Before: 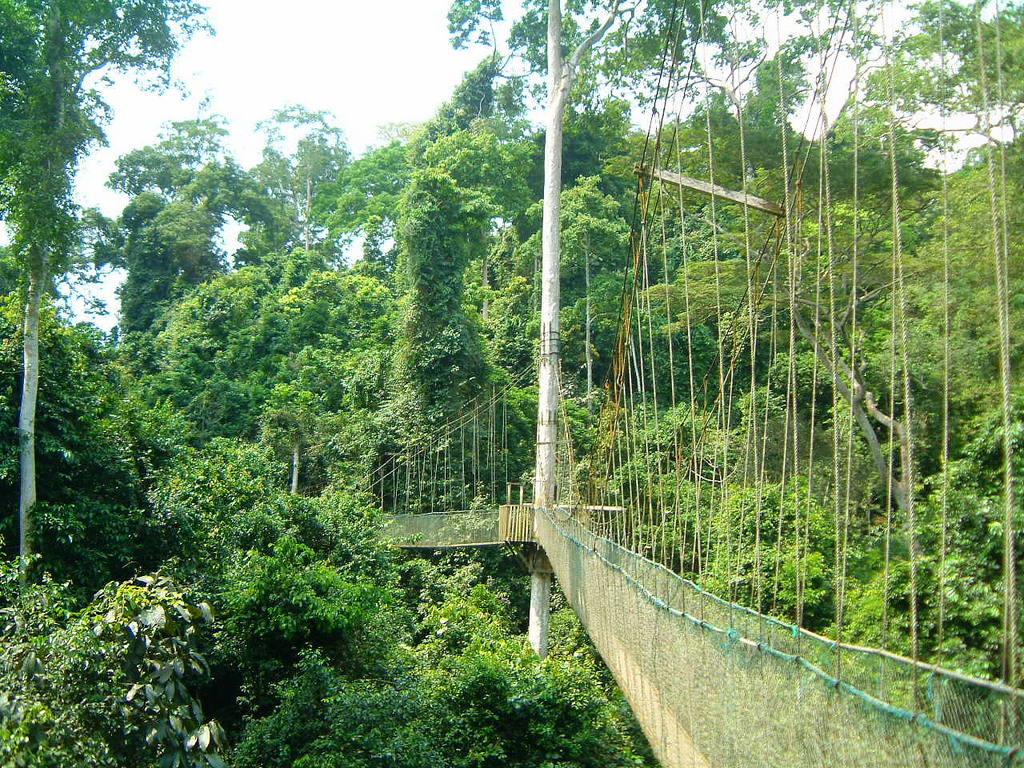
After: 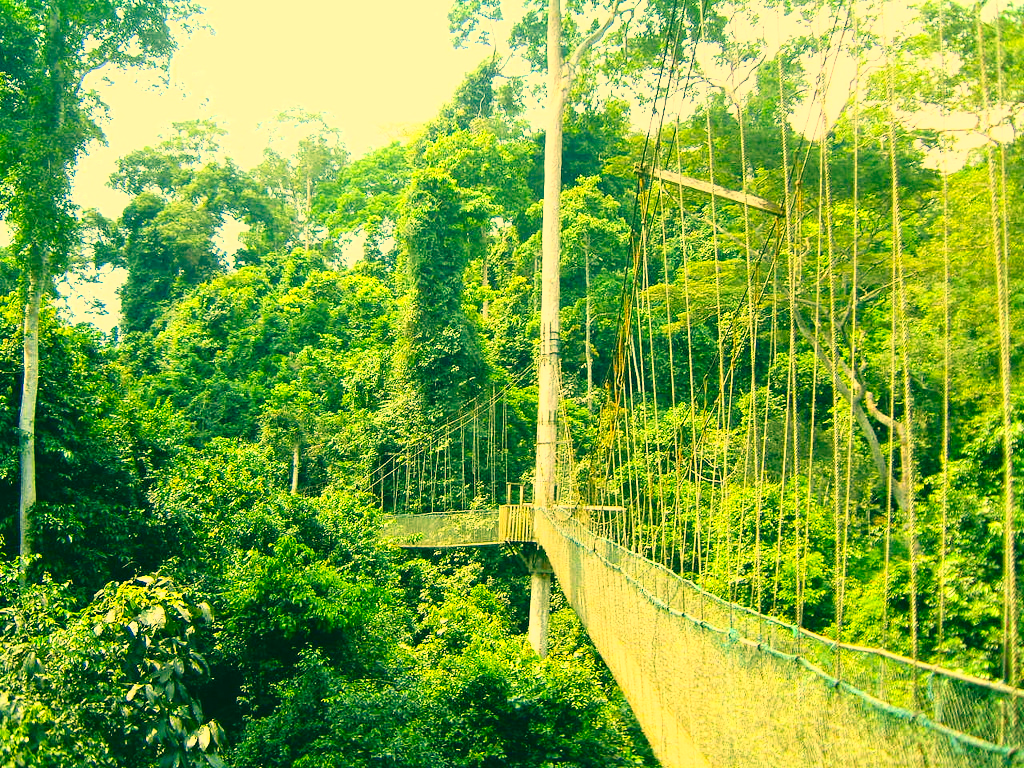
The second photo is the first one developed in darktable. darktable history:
color correction: highlights a* 1.83, highlights b* 34.02, shadows a* -36.68, shadows b* -5.48
haze removal: strength 0.12, distance 0.25, compatibility mode true, adaptive false
base curve: curves: ch0 [(0, 0) (0.557, 0.834) (1, 1)]
white balance: red 1.127, blue 0.943
